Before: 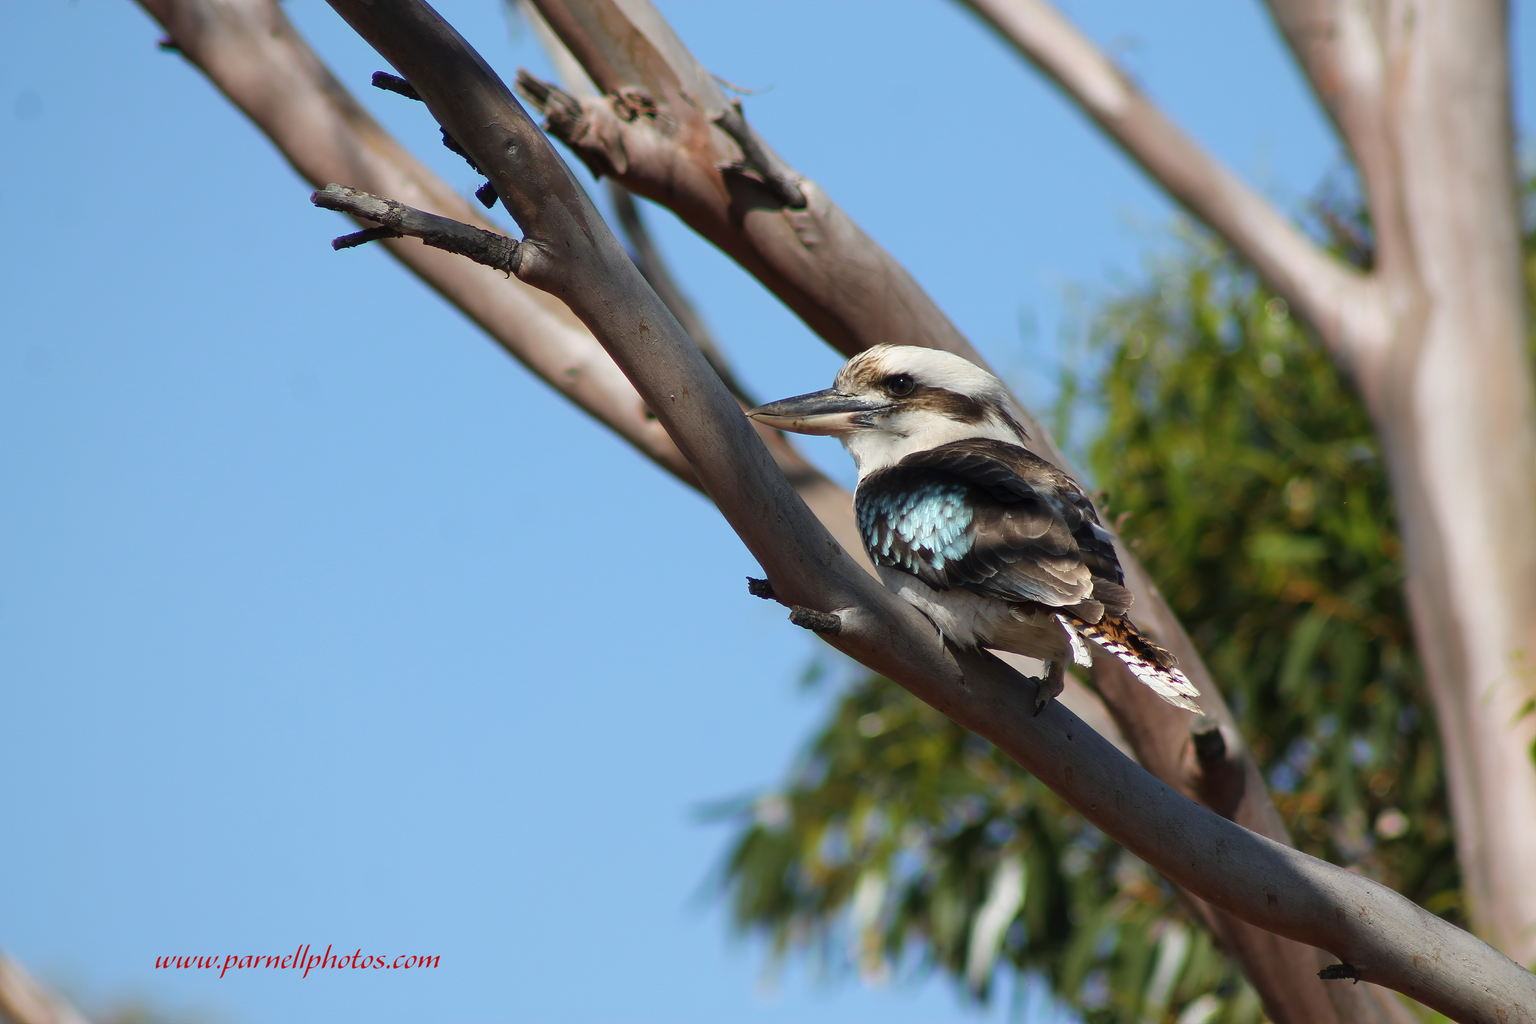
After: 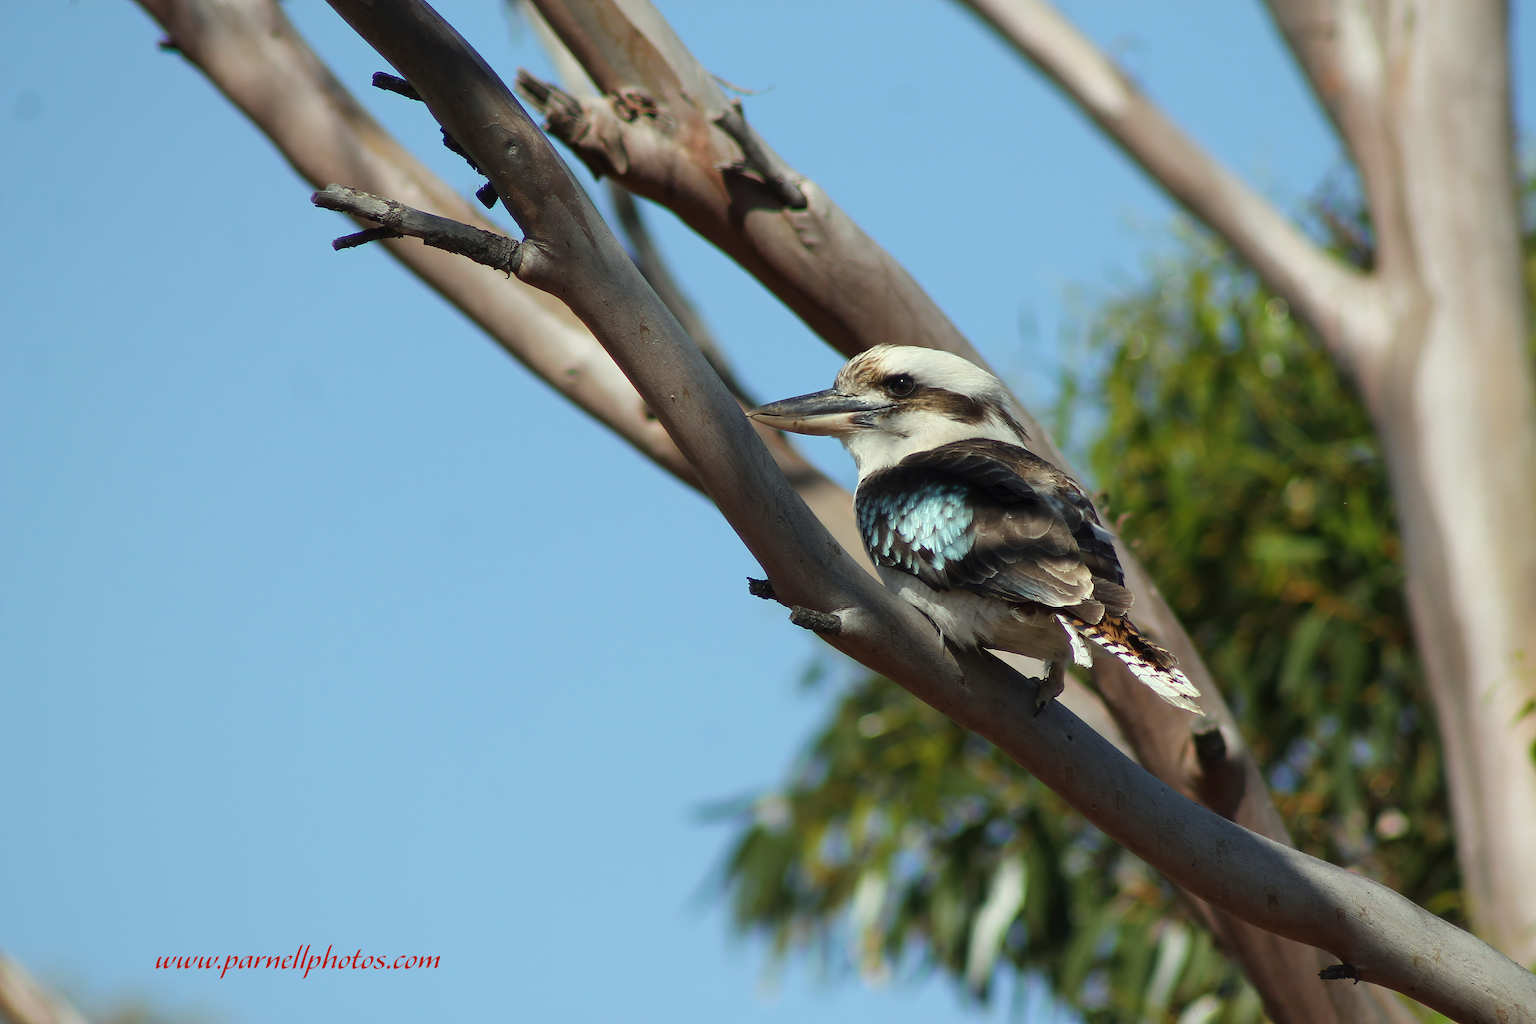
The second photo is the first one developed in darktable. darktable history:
color correction: highlights a* -4.85, highlights b* 5.03, saturation 0.947
